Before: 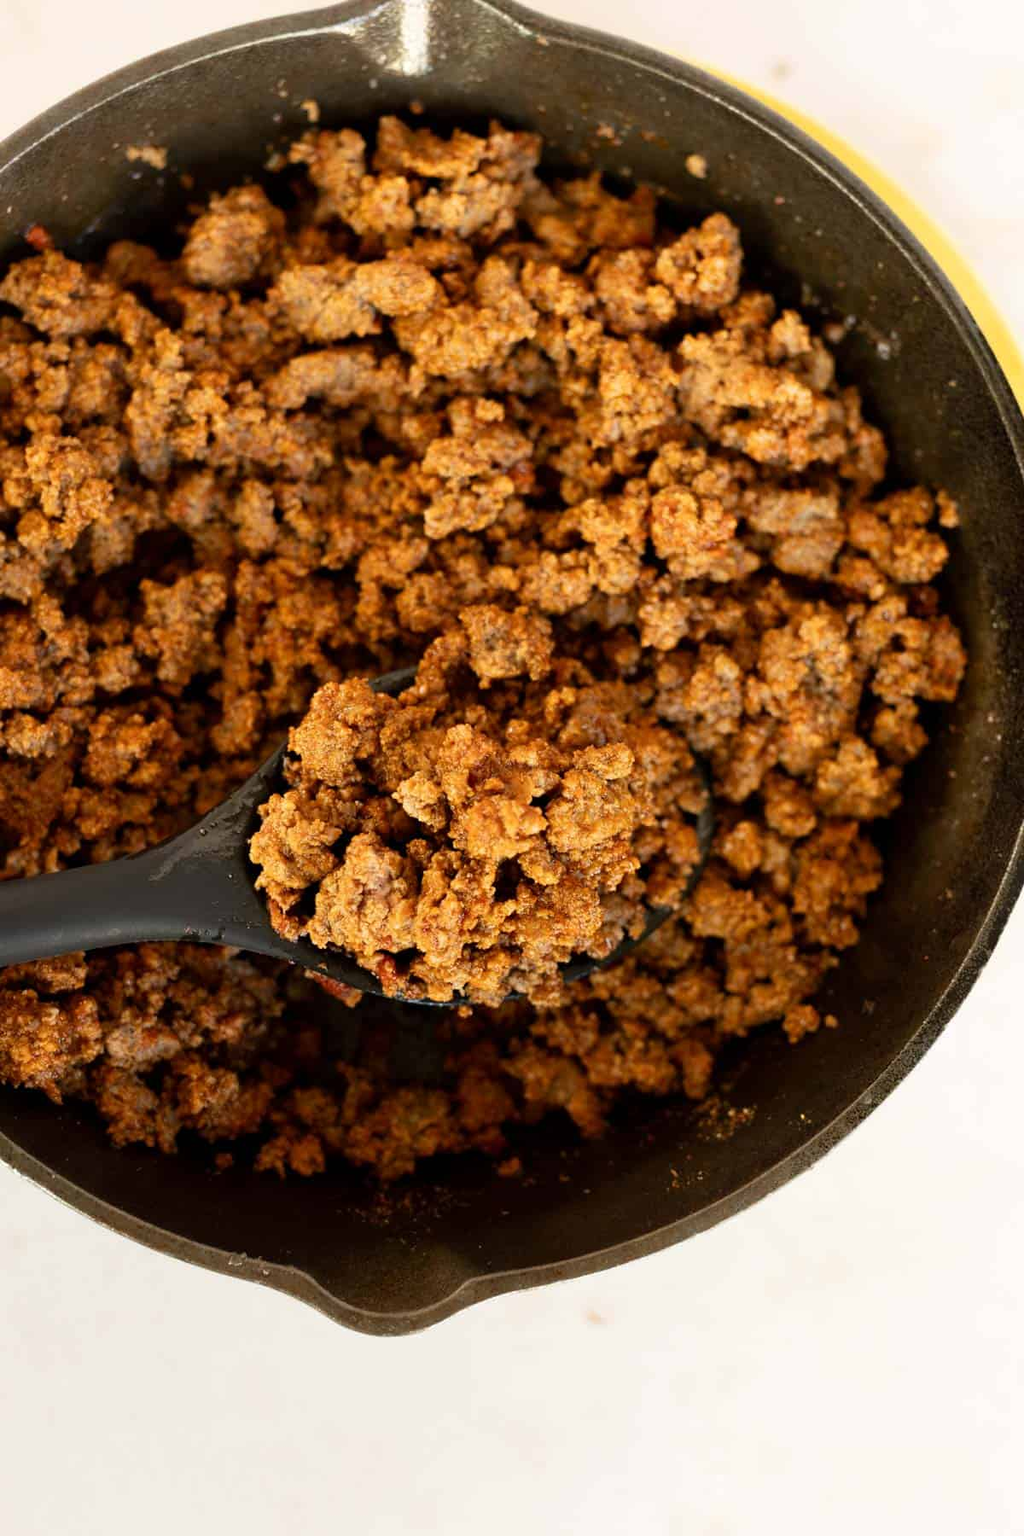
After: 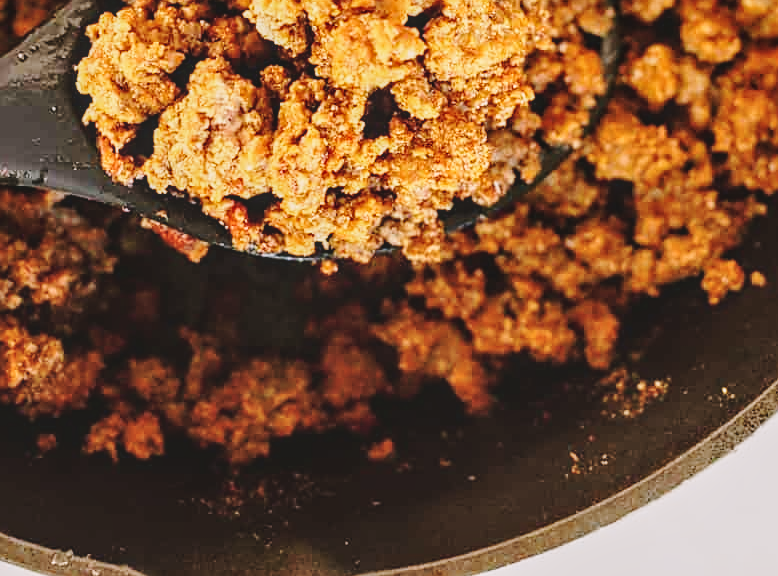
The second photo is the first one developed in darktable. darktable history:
crop: left 18.06%, top 51.032%, right 17.099%, bottom 16.929%
sharpen: on, module defaults
base curve: curves: ch0 [(0, 0) (0.028, 0.03) (0.121, 0.232) (0.46, 0.748) (0.859, 0.968) (1, 1)], preserve colors none
shadows and highlights: shadows 10.76, white point adjustment 0.835, highlights -39.5
local contrast: detail 130%
contrast brightness saturation: contrast -0.157, brightness 0.049, saturation -0.13
color correction: highlights a* 3.11, highlights b* -1.37, shadows a* -0.08, shadows b* 2.14, saturation 0.984
